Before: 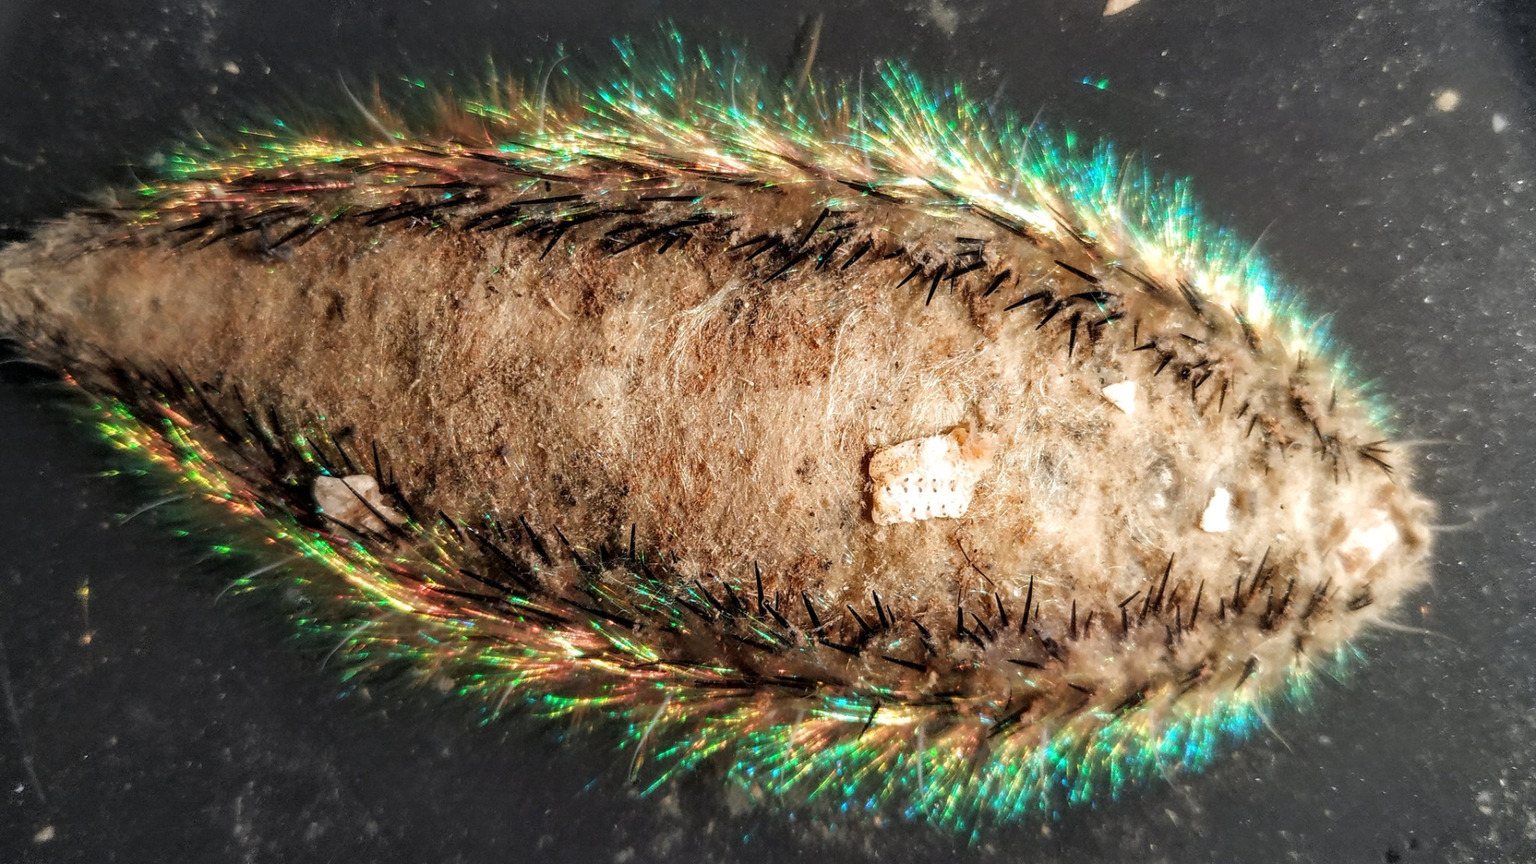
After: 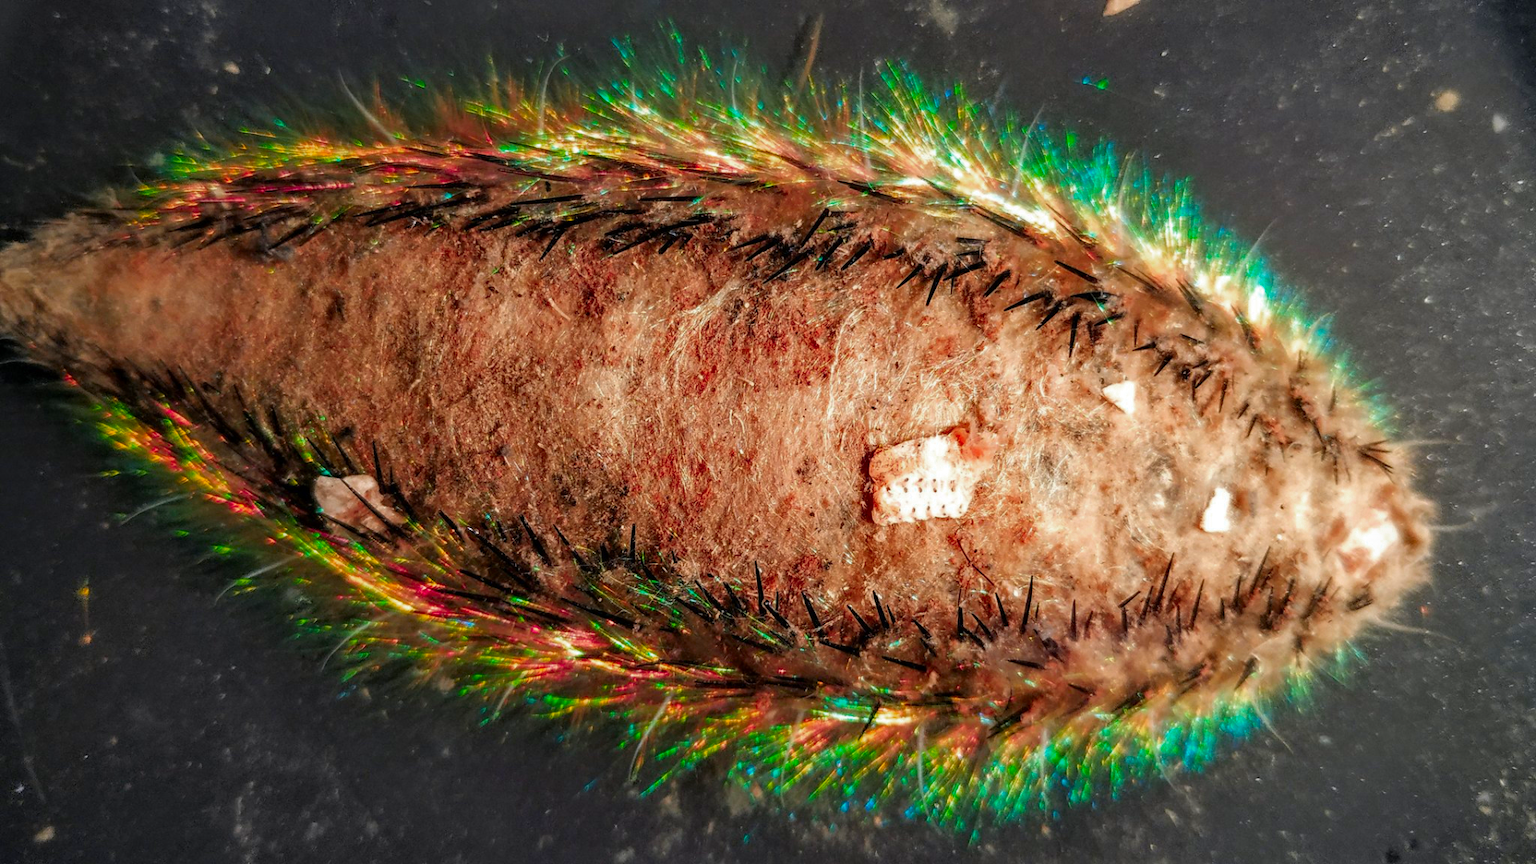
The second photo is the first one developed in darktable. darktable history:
color zones: curves: ch0 [(0.473, 0.374) (0.742, 0.784)]; ch1 [(0.354, 0.737) (0.742, 0.705)]; ch2 [(0.318, 0.421) (0.758, 0.532)]
vignetting: fall-off radius 82.5%, brightness -0.982, saturation 0.499, center (-0.014, 0), unbound false
